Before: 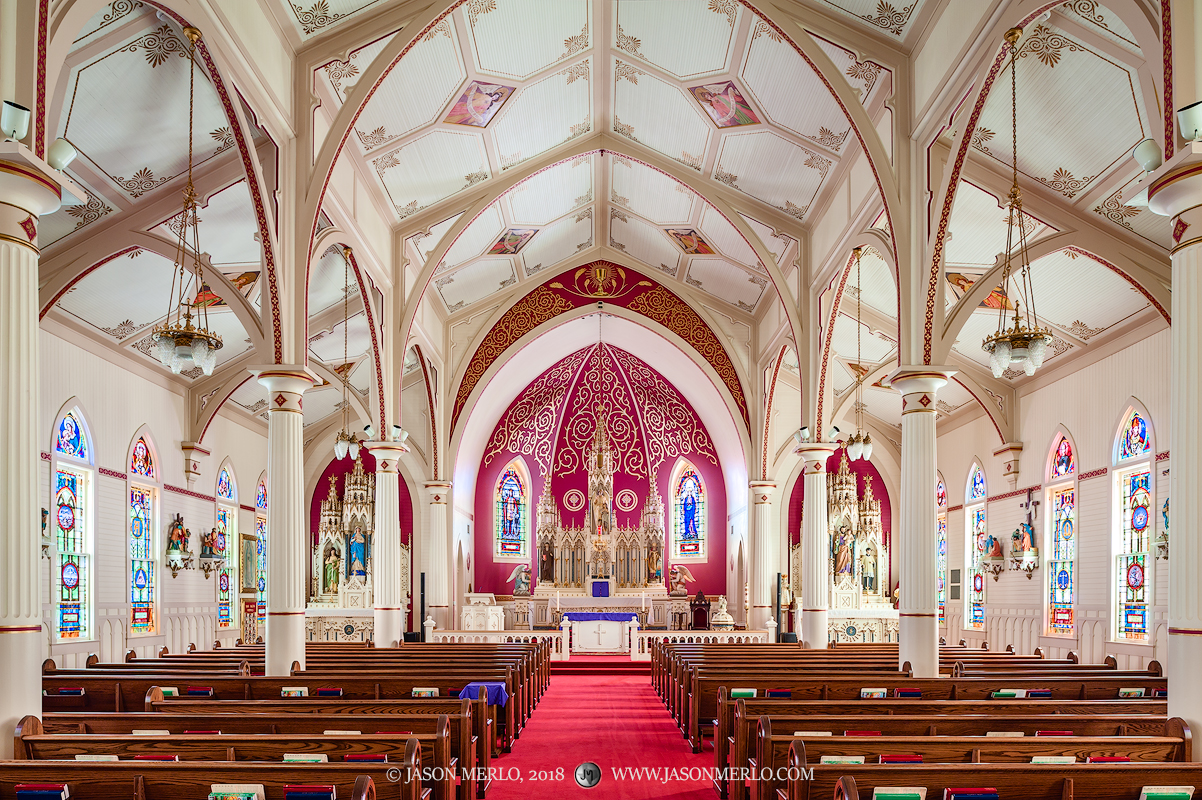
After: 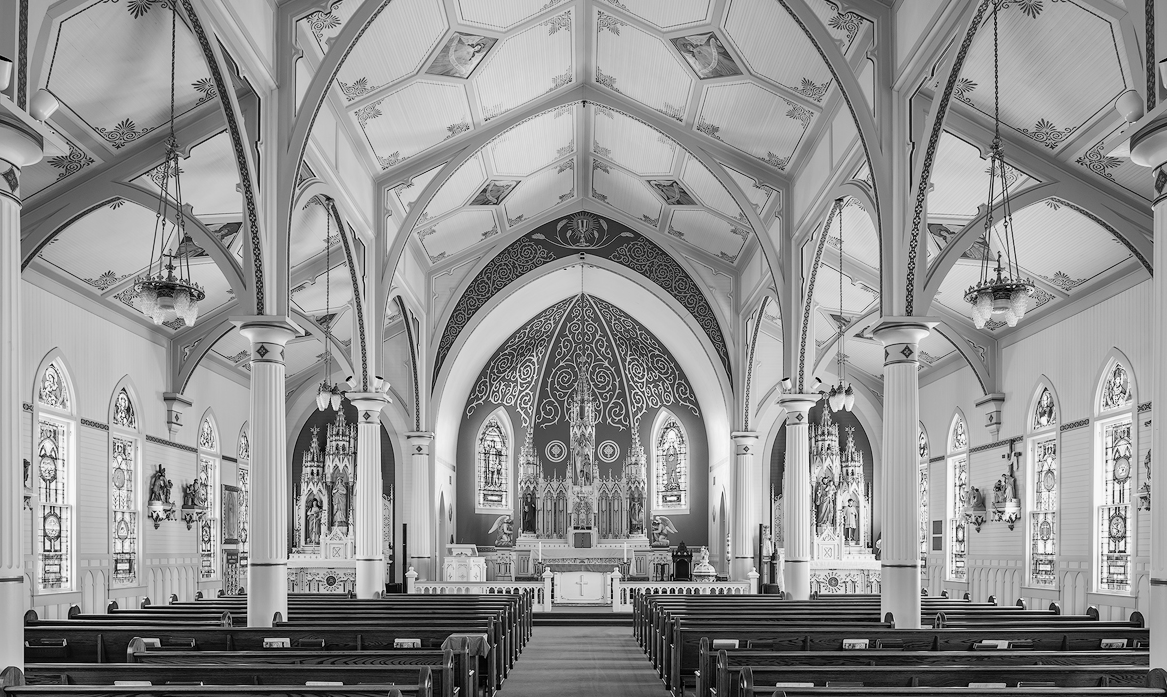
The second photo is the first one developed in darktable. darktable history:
crop: left 1.507%, top 6.147%, right 1.379%, bottom 6.637%
white balance: red 0.986, blue 1.01
velvia: strength 15%
color calibration: output gray [0.21, 0.42, 0.37, 0], gray › normalize channels true, illuminant same as pipeline (D50), adaptation XYZ, x 0.346, y 0.359, gamut compression 0
